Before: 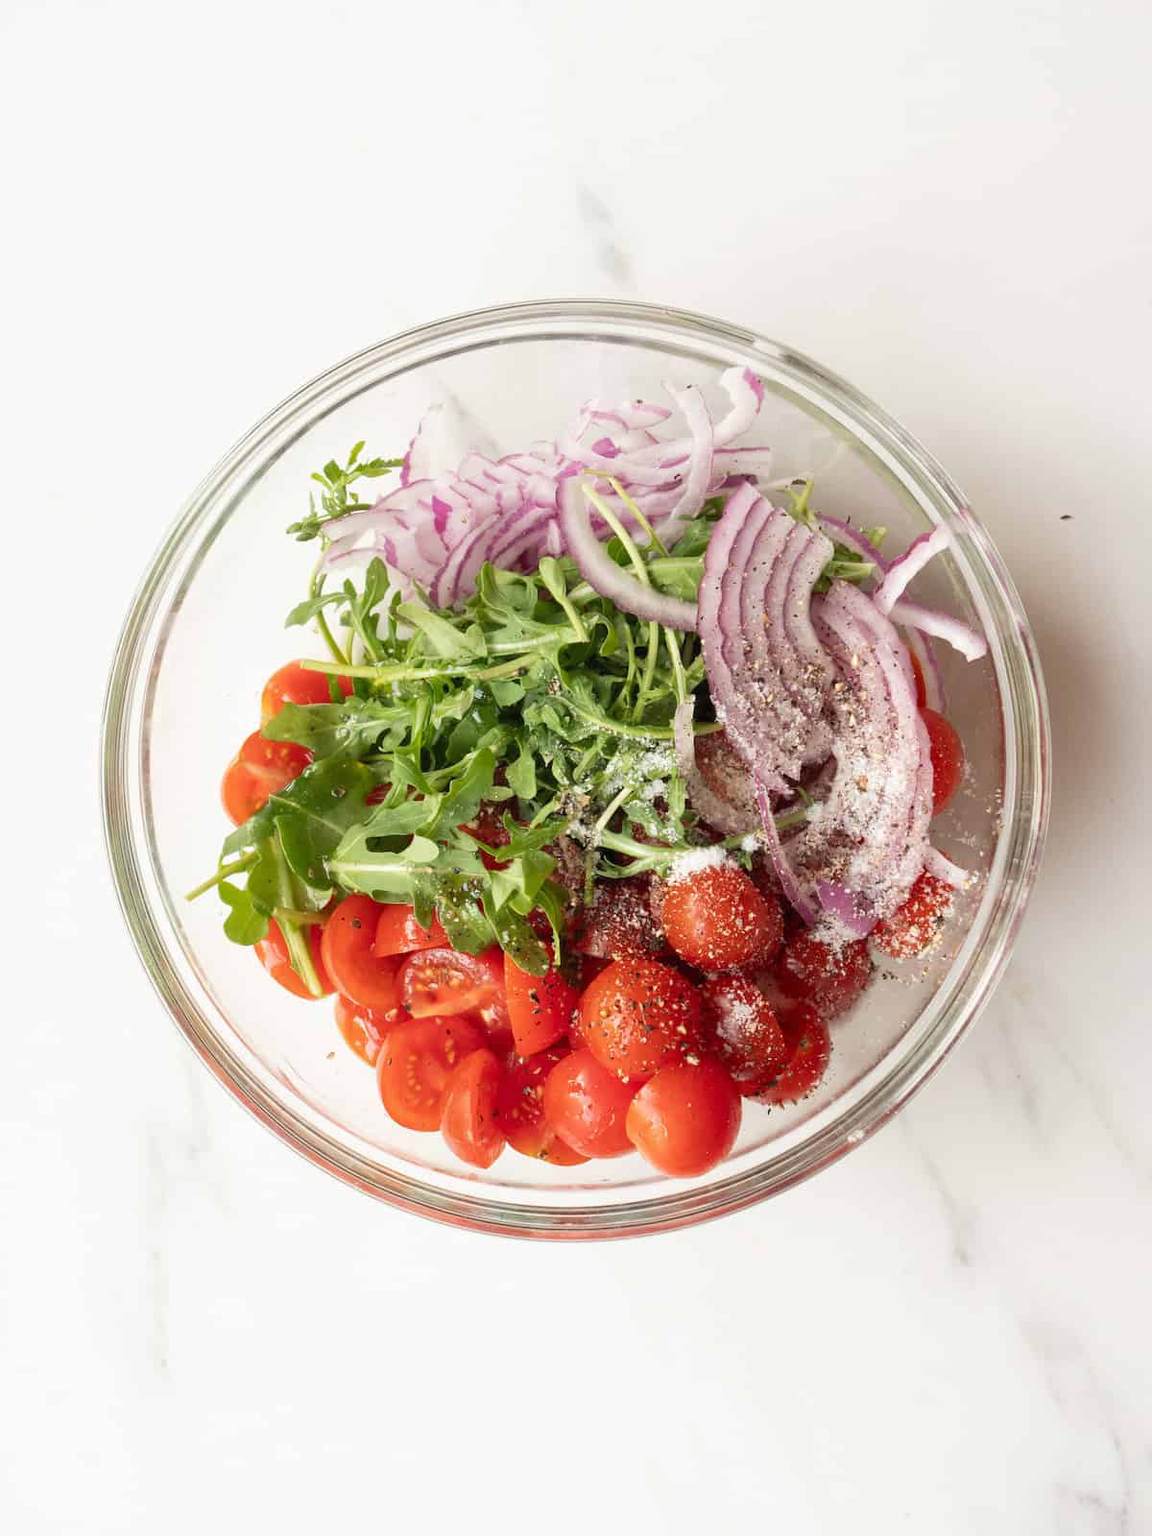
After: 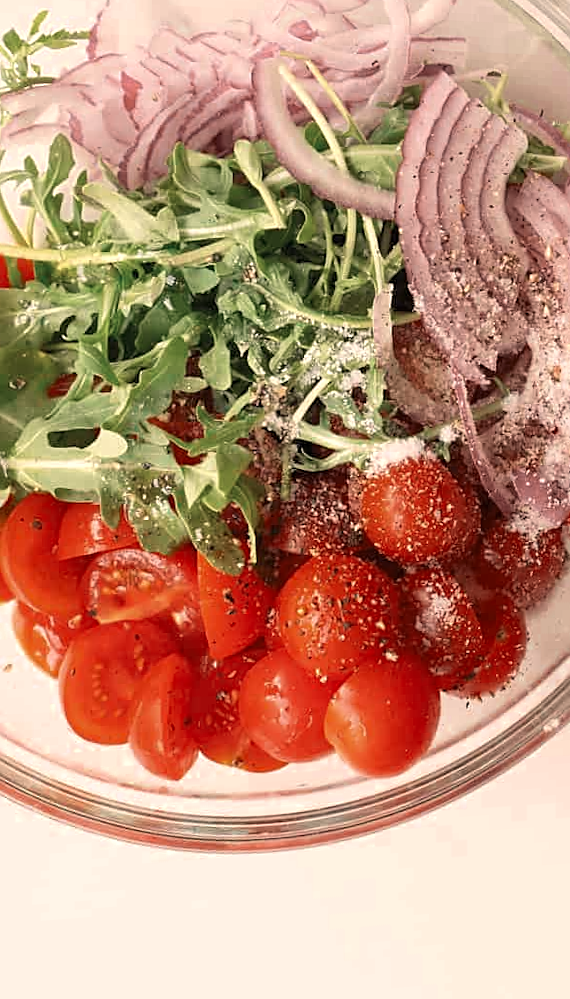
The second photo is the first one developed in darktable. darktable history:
color zones: curves: ch0 [(0, 0.5) (0.125, 0.4) (0.25, 0.5) (0.375, 0.4) (0.5, 0.4) (0.625, 0.35) (0.75, 0.35) (0.875, 0.5)]; ch1 [(0, 0.35) (0.125, 0.45) (0.25, 0.35) (0.375, 0.35) (0.5, 0.35) (0.625, 0.35) (0.75, 0.45) (0.875, 0.35)]; ch2 [(0, 0.6) (0.125, 0.5) (0.25, 0.5) (0.375, 0.6) (0.5, 0.6) (0.625, 0.5) (0.75, 0.5) (0.875, 0.5)]
sharpen: on, module defaults
white balance: red 1.127, blue 0.943
exposure: exposure 0.131 EV, compensate highlight preservation false
rotate and perspective: rotation -0.013°, lens shift (vertical) -0.027, lens shift (horizontal) 0.178, crop left 0.016, crop right 0.989, crop top 0.082, crop bottom 0.918
crop: left 31.379%, top 24.658%, right 20.326%, bottom 6.628%
